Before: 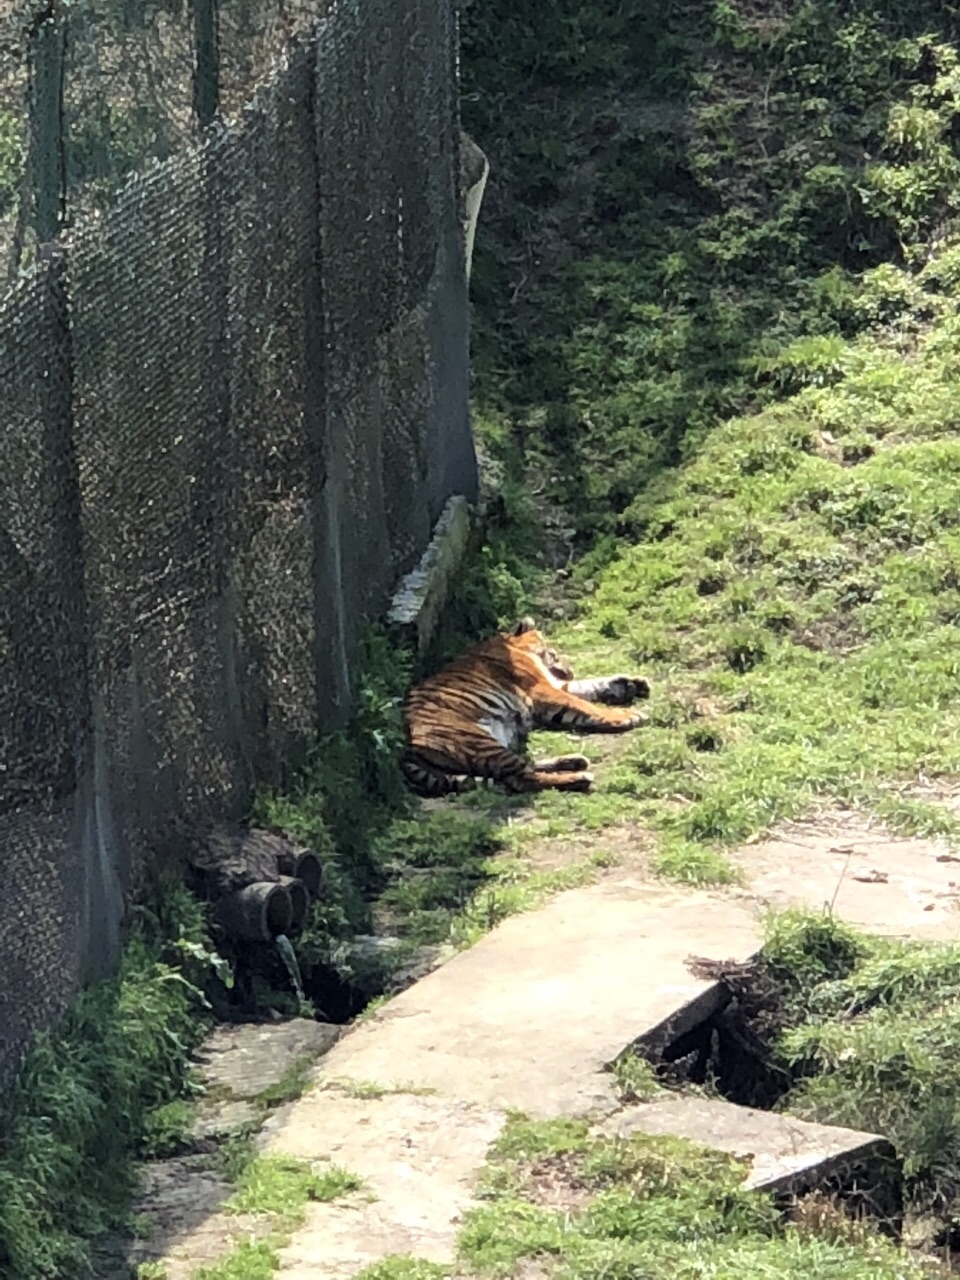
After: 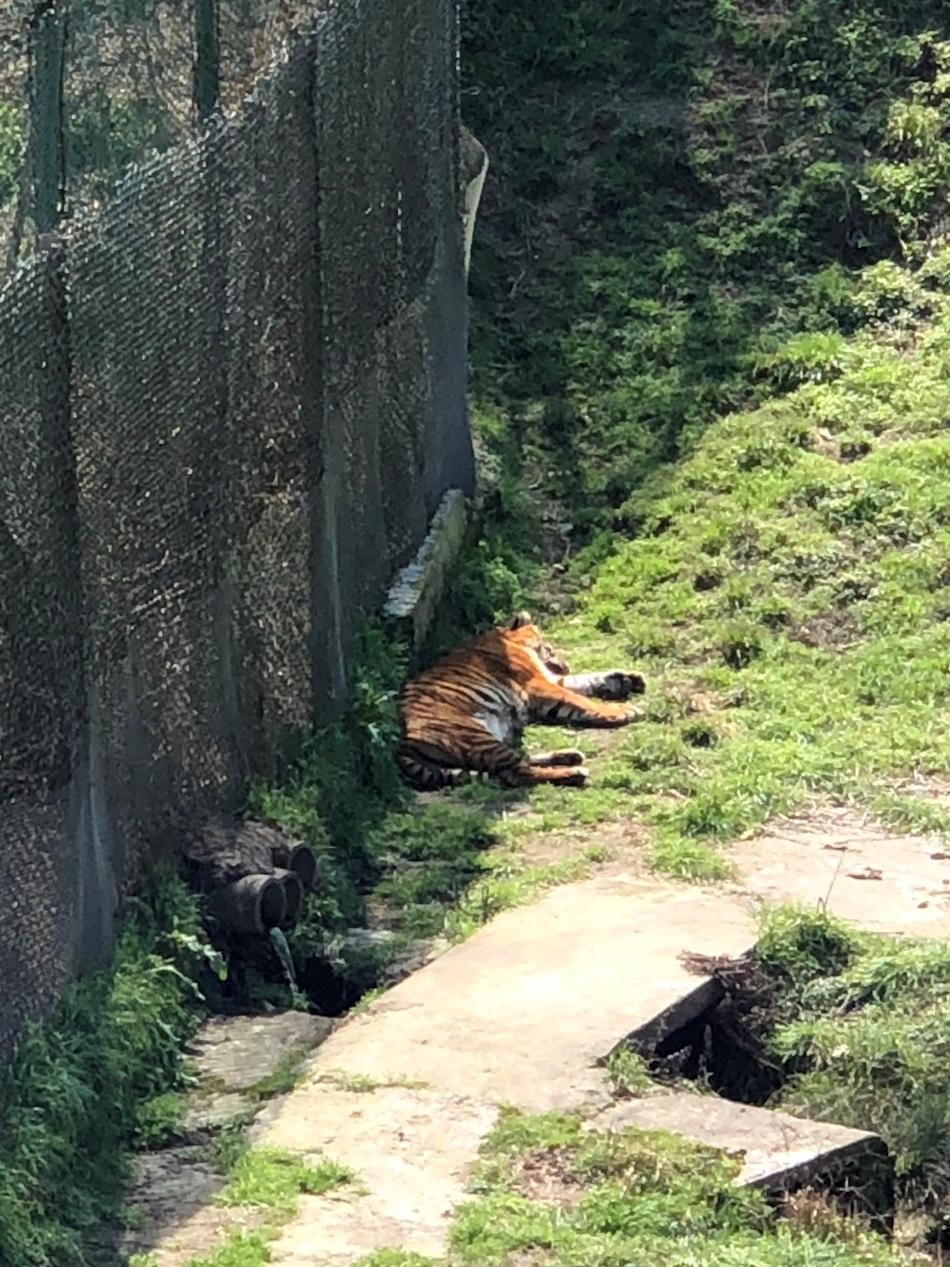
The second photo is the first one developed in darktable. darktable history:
crop and rotate: angle -0.43°
